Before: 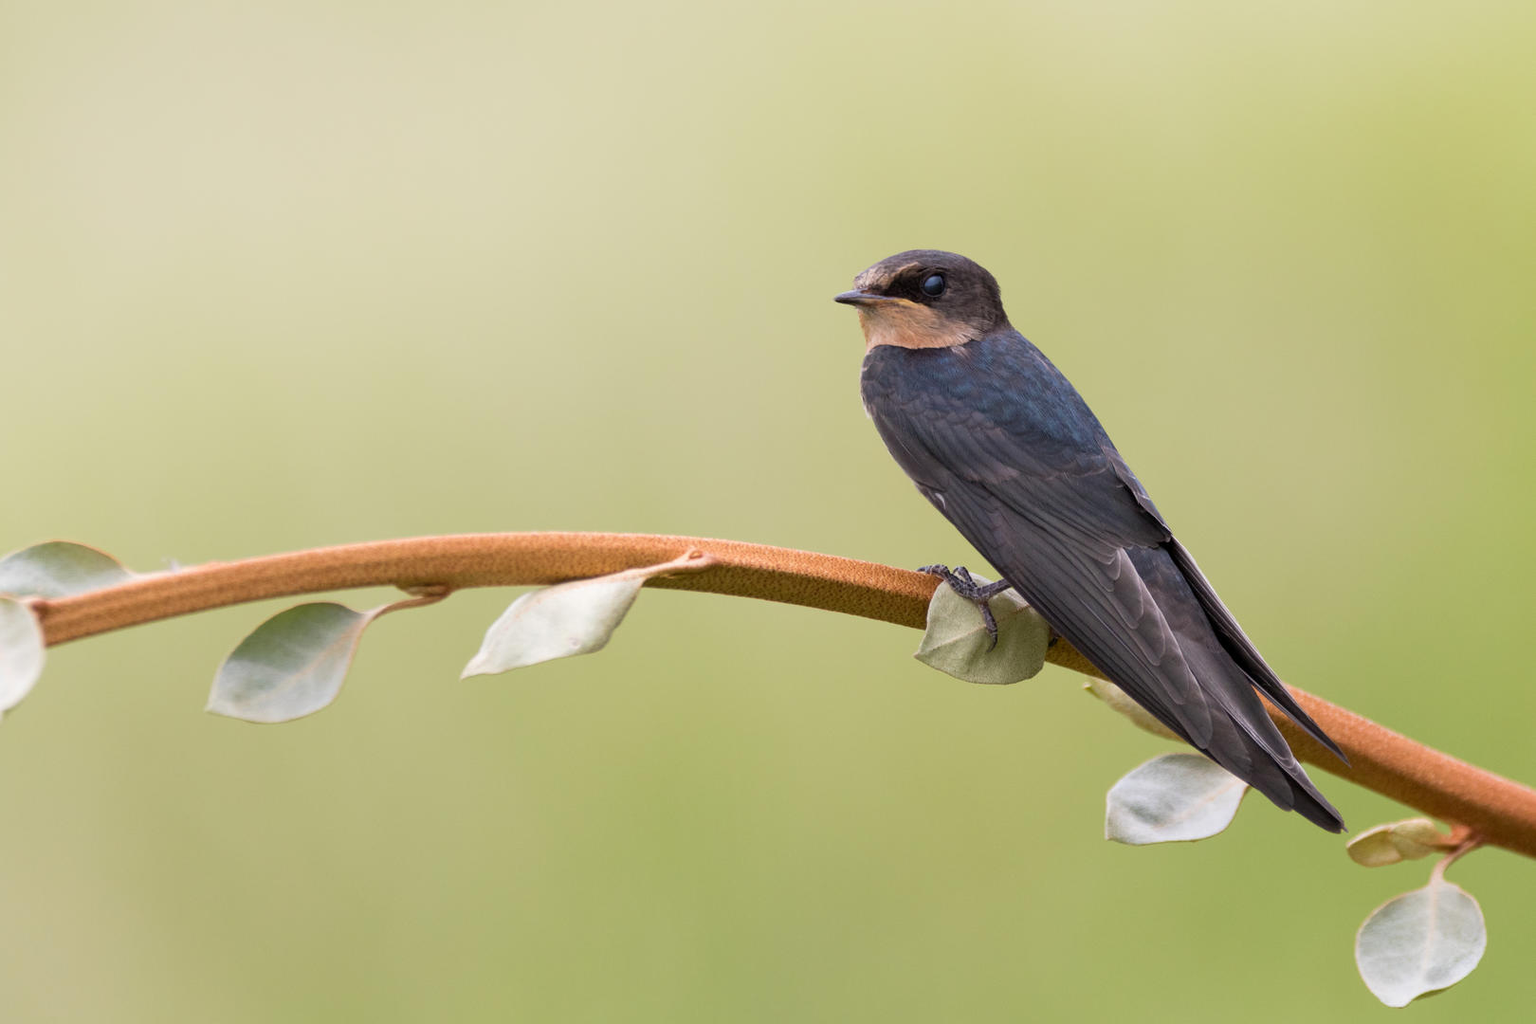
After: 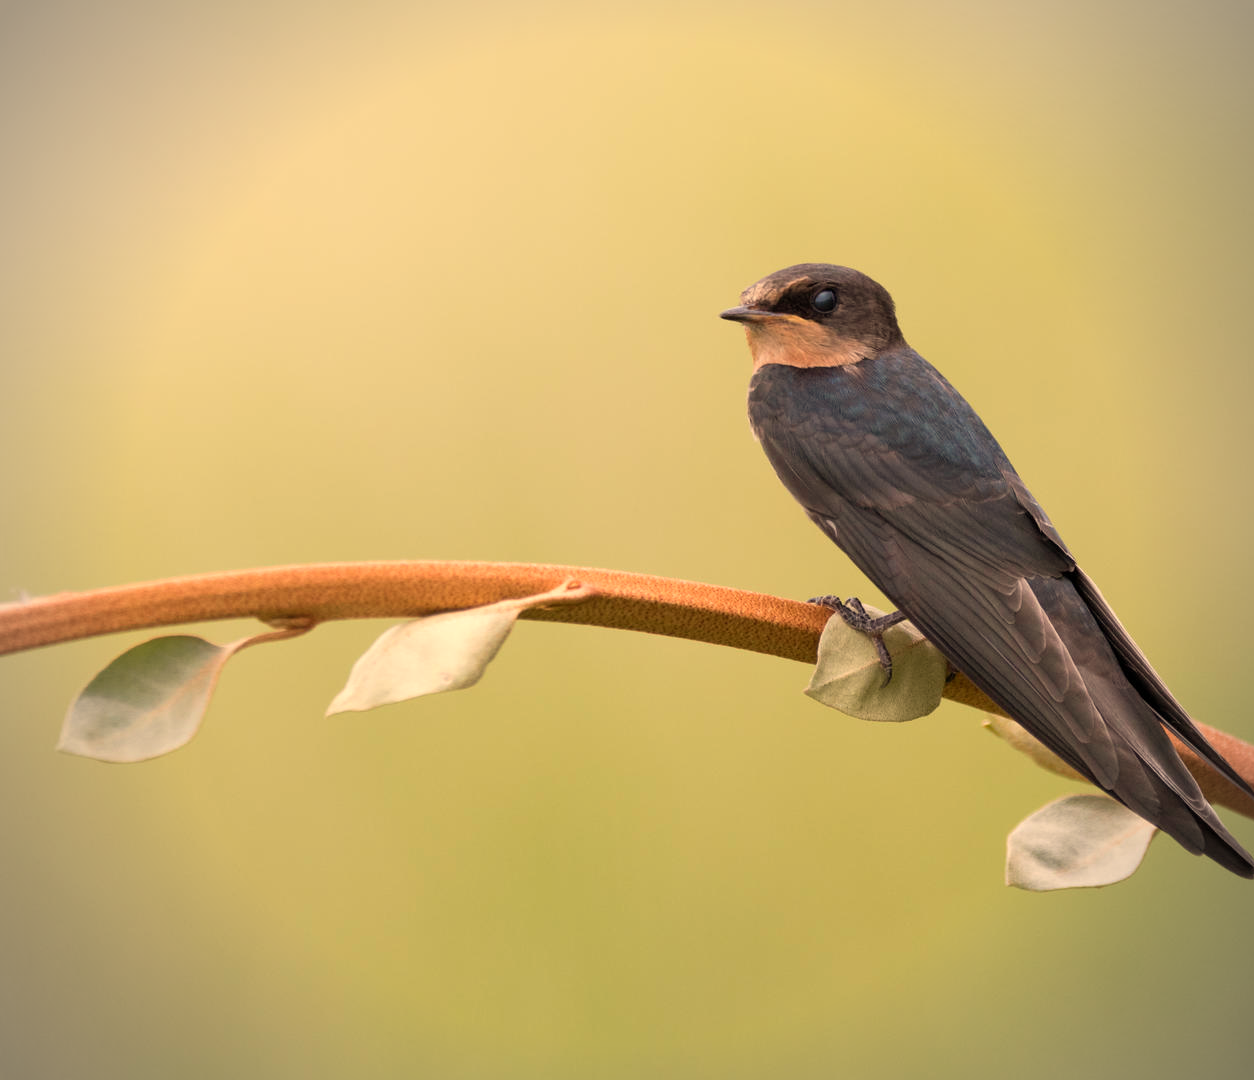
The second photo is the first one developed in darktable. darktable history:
vignetting: on, module defaults
crop: left 9.88%, right 12.664%
white balance: red 1.138, green 0.996, blue 0.812
